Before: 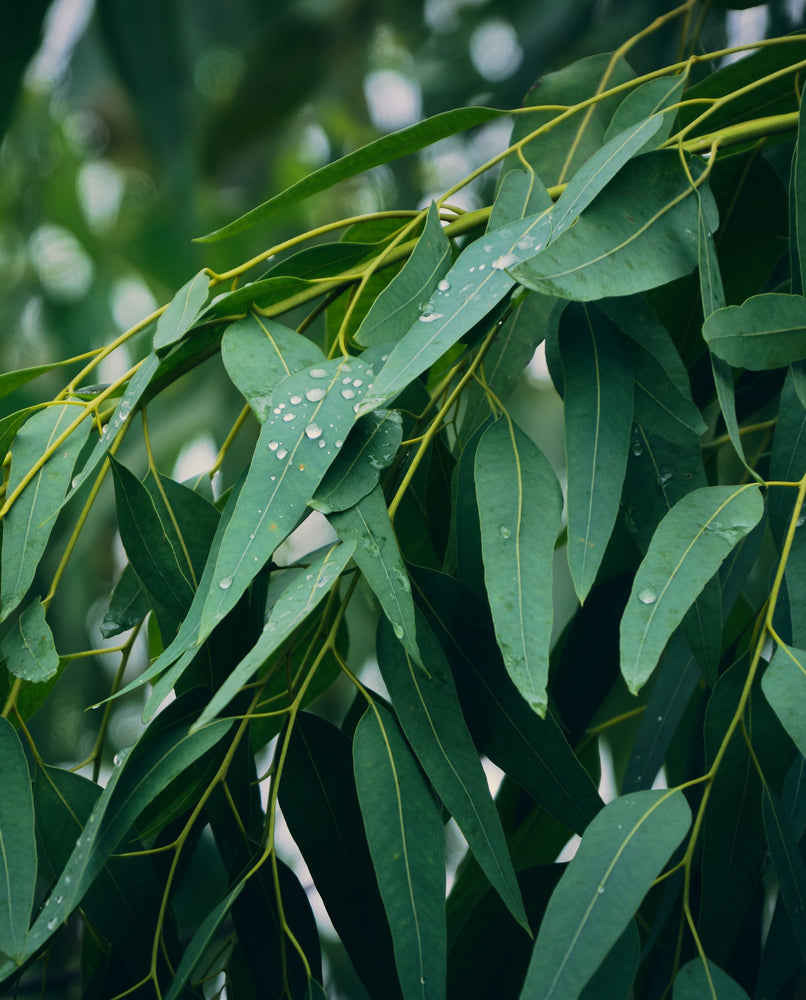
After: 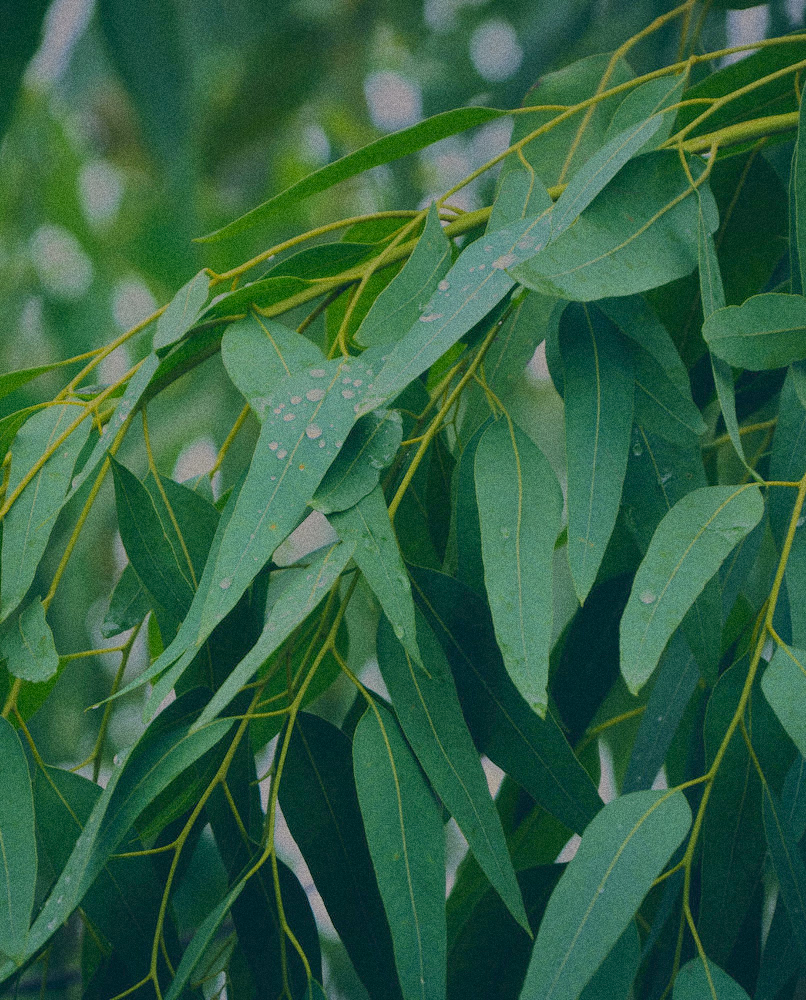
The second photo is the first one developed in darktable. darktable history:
grain: coarseness 0.09 ISO, strength 40%
filmic rgb: black relative exposure -16 EV, white relative exposure 8 EV, threshold 3 EV, hardness 4.17, latitude 50%, contrast 0.5, color science v5 (2021), contrast in shadows safe, contrast in highlights safe, enable highlight reconstruction true
